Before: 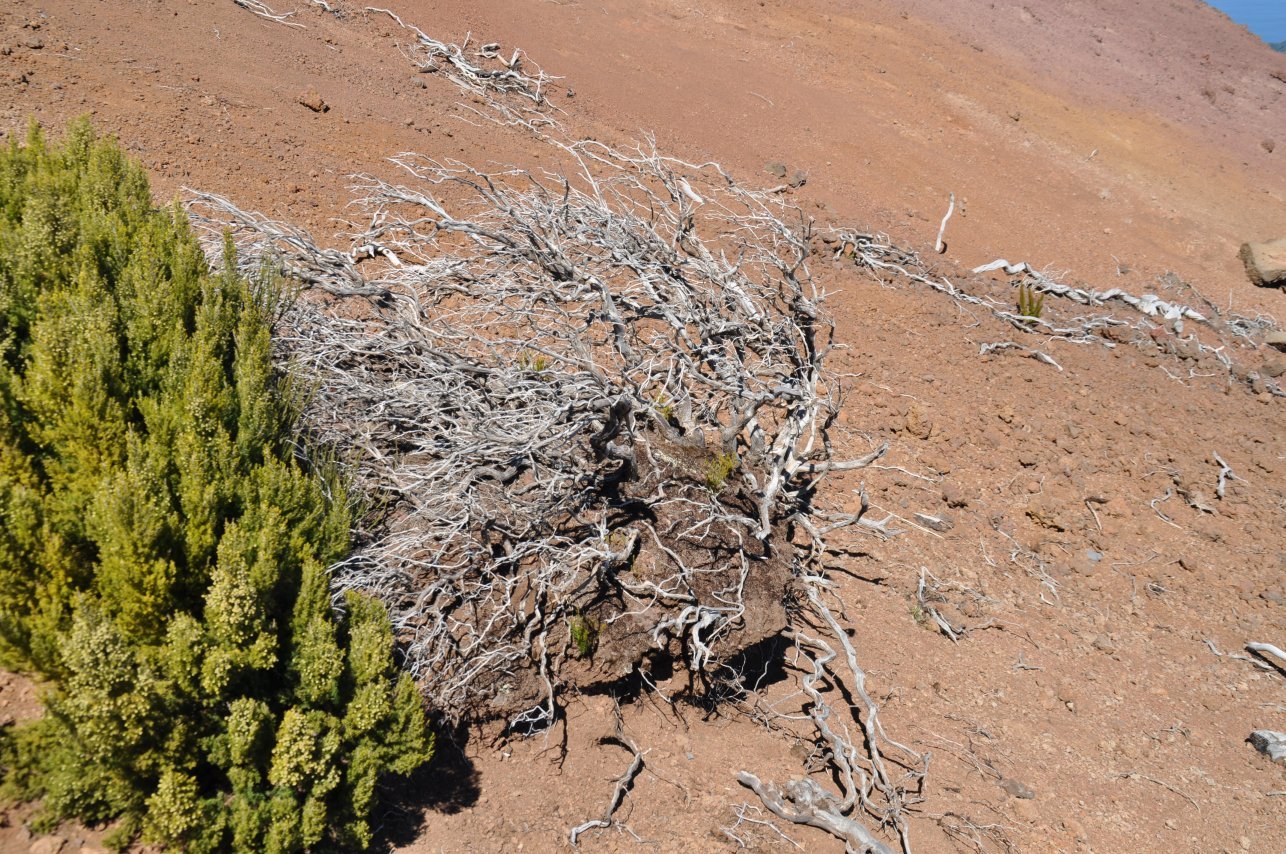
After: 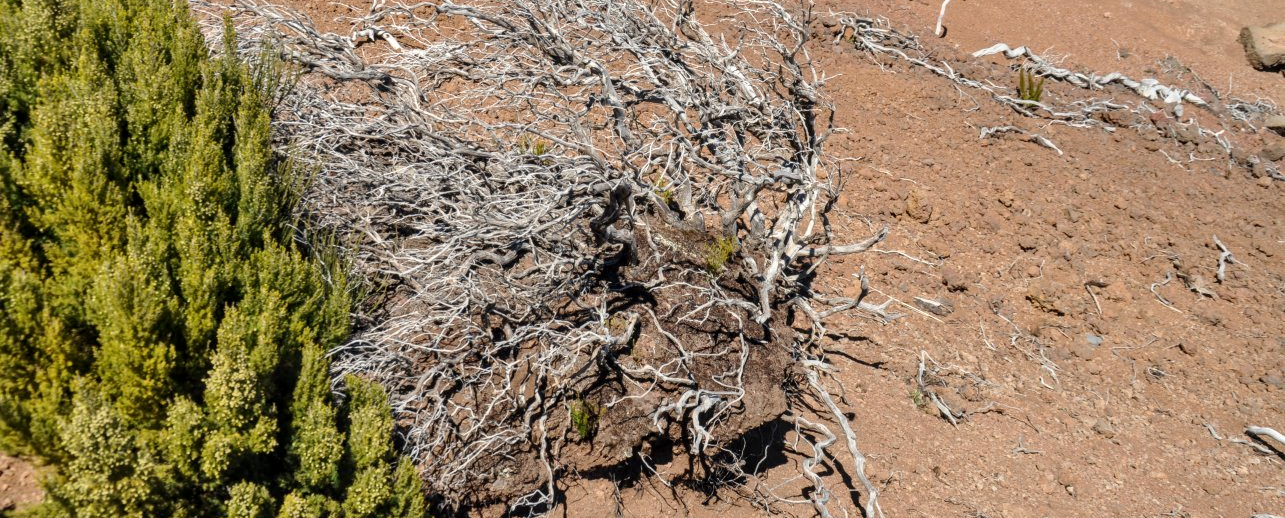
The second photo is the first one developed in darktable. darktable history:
local contrast: on, module defaults
crop and rotate: top 25.357%, bottom 13.942%
color correction: highlights b* 3
white balance: emerald 1
